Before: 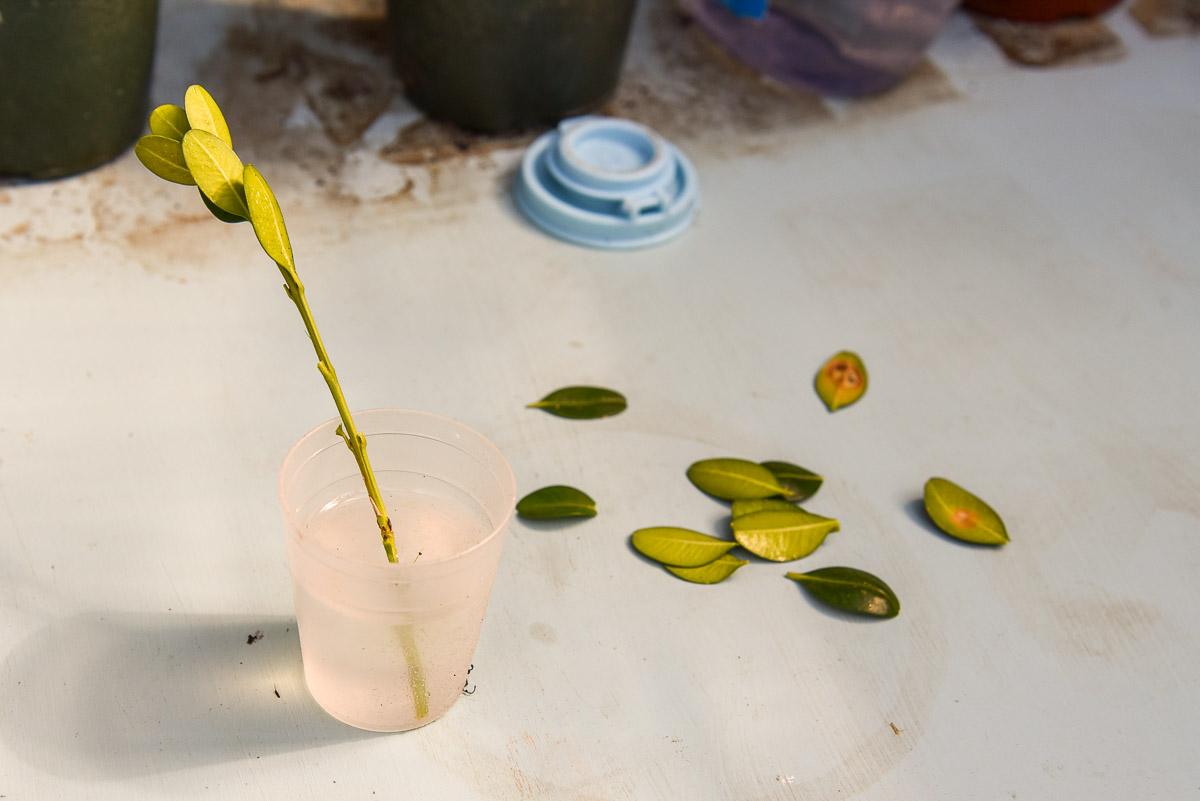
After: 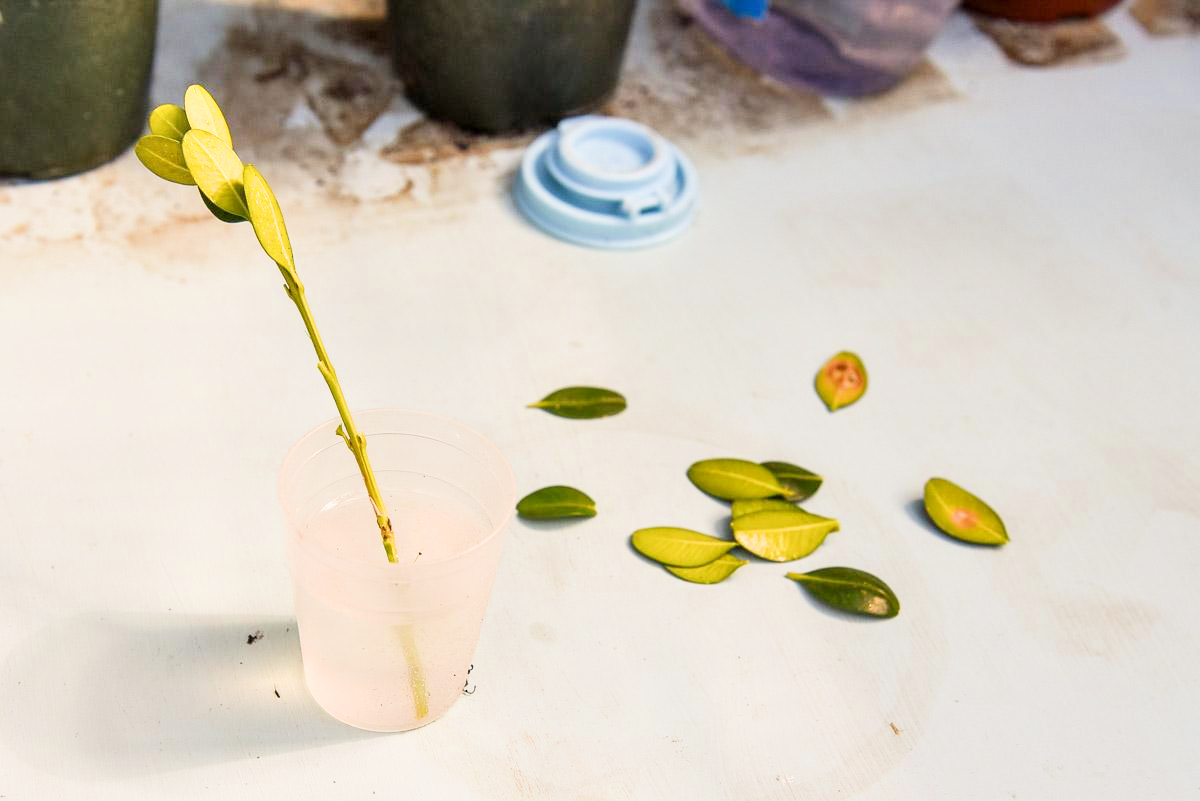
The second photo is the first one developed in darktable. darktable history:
exposure: black level correction 0, exposure 1.388 EV, compensate exposure bias true, compensate highlight preservation false
filmic rgb: black relative exposure -7.65 EV, white relative exposure 4.56 EV, hardness 3.61, contrast 1.05
local contrast: mode bilateral grid, contrast 25, coarseness 50, detail 123%, midtone range 0.2
